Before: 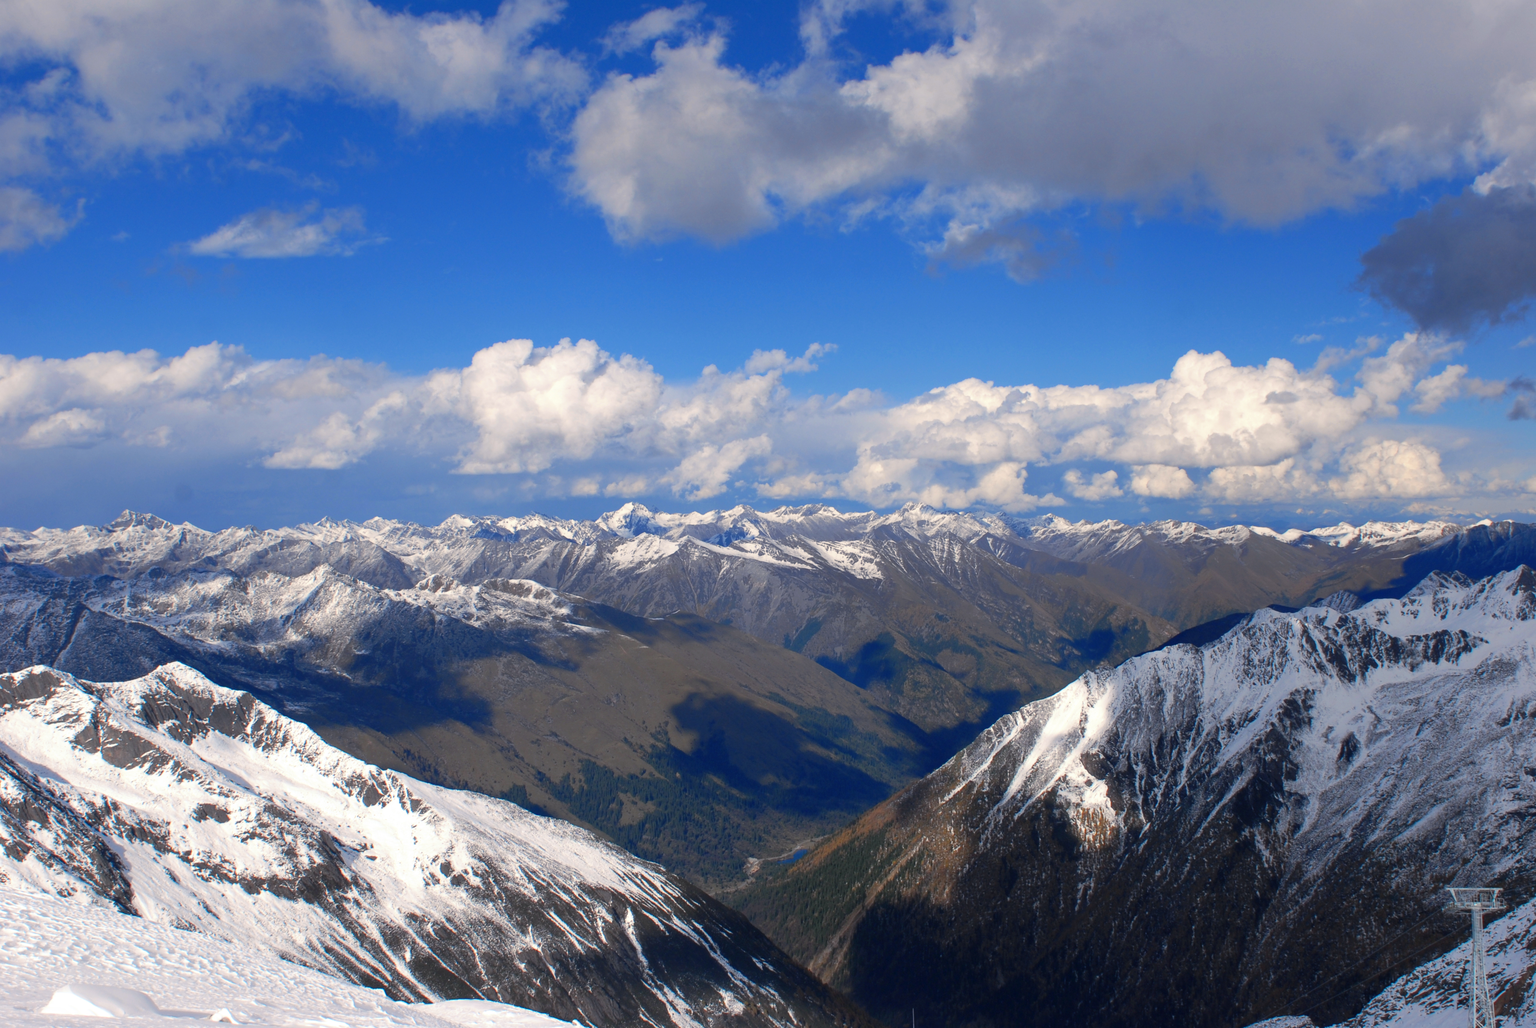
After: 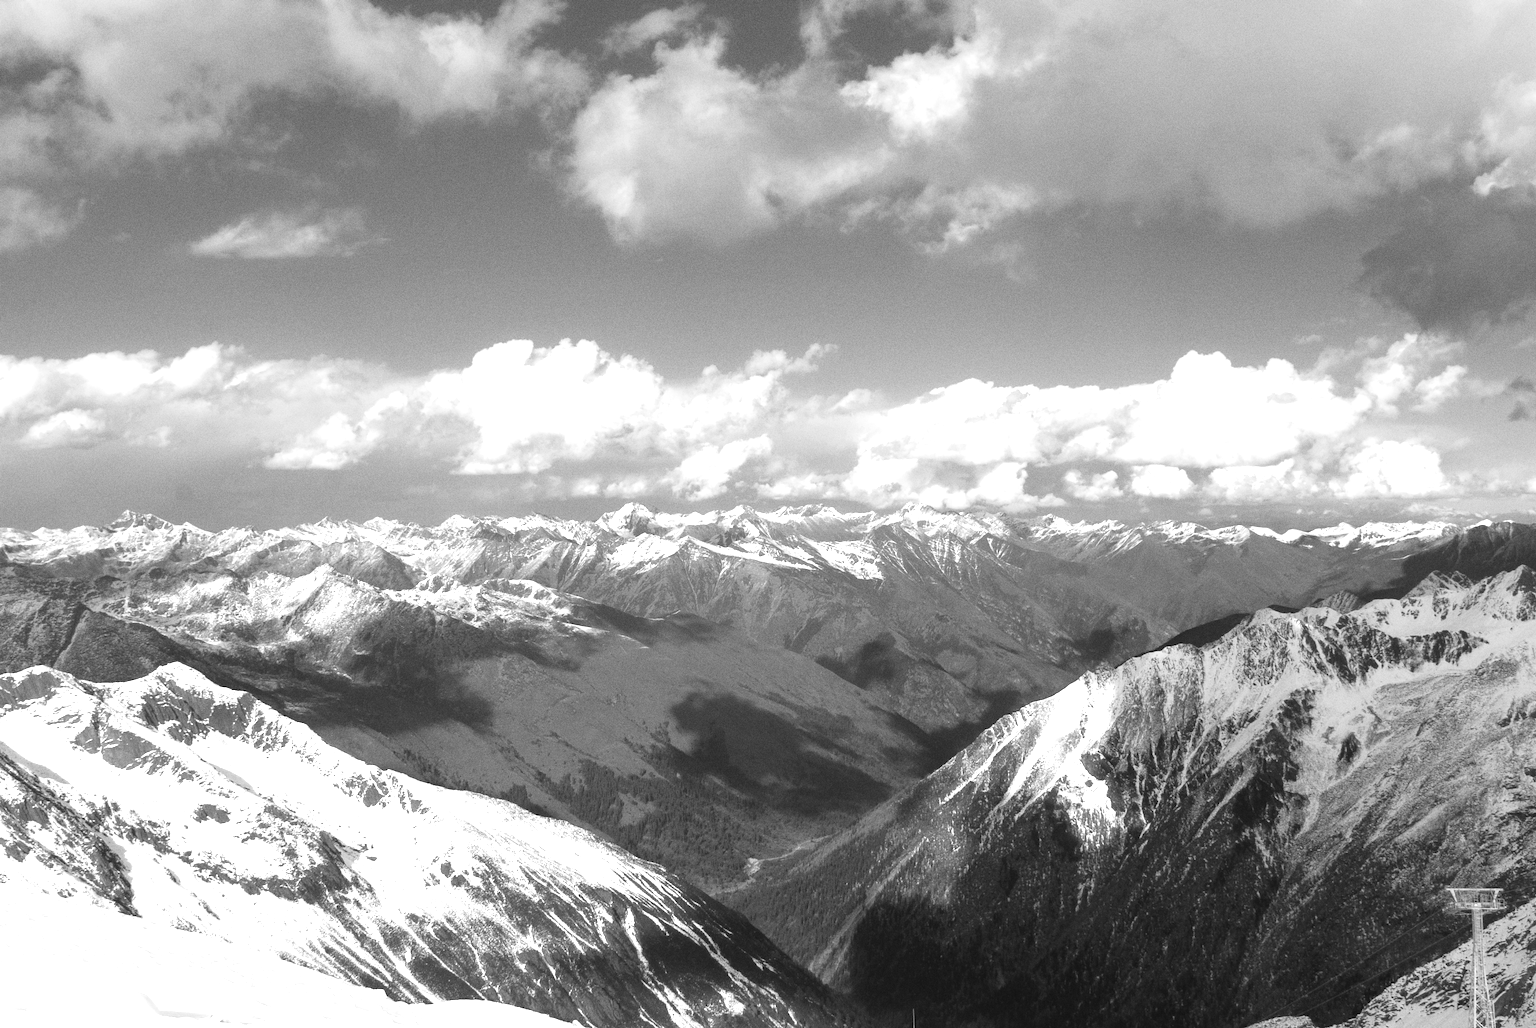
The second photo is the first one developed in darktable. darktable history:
monochrome: size 1
exposure: black level correction 0, exposure 0.7 EV, compensate exposure bias true, compensate highlight preservation false
grain: coarseness 0.09 ISO, strength 40%
